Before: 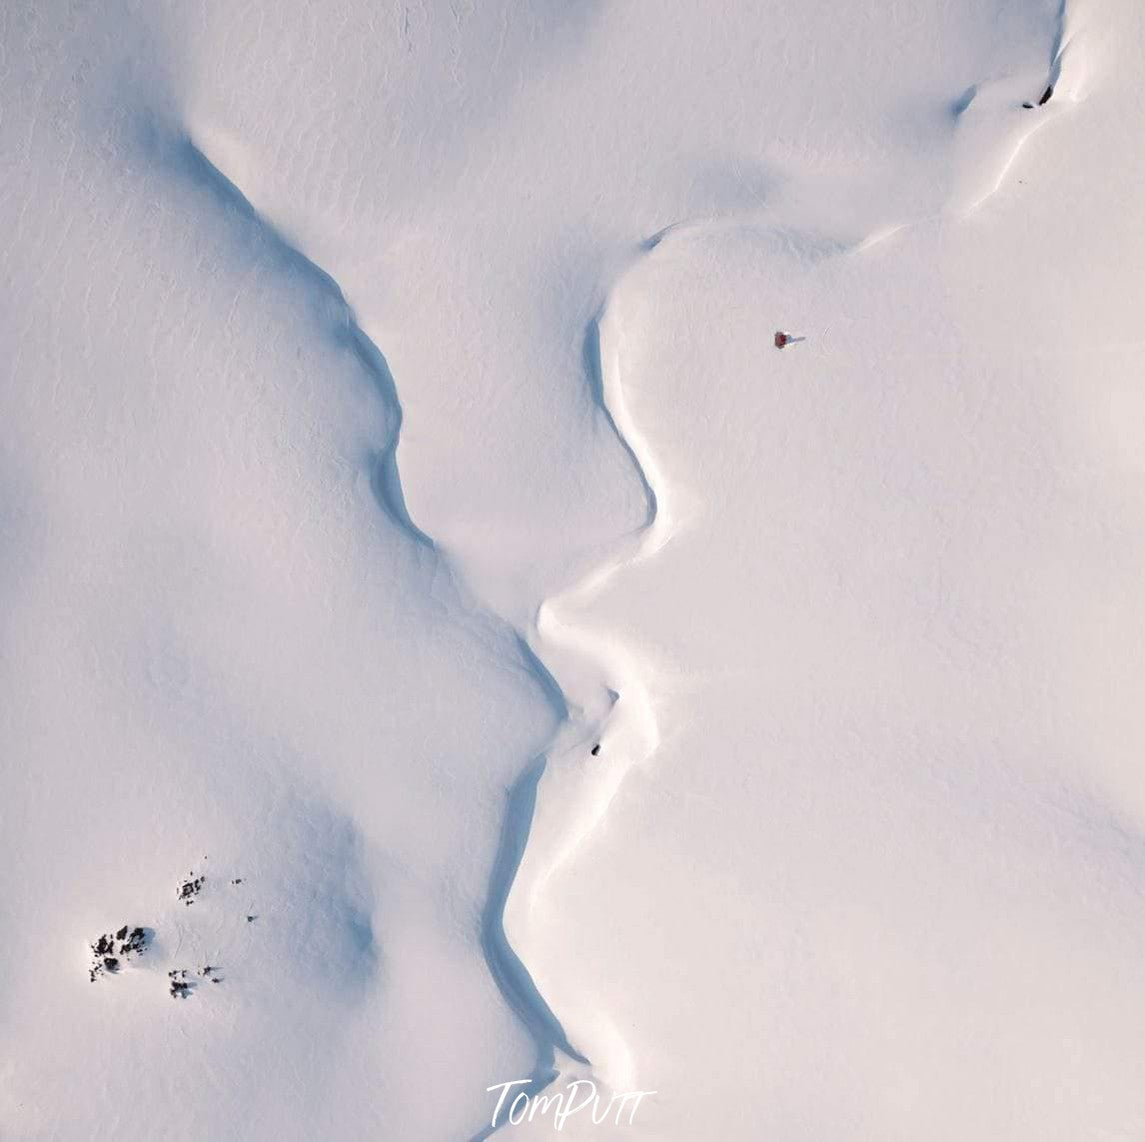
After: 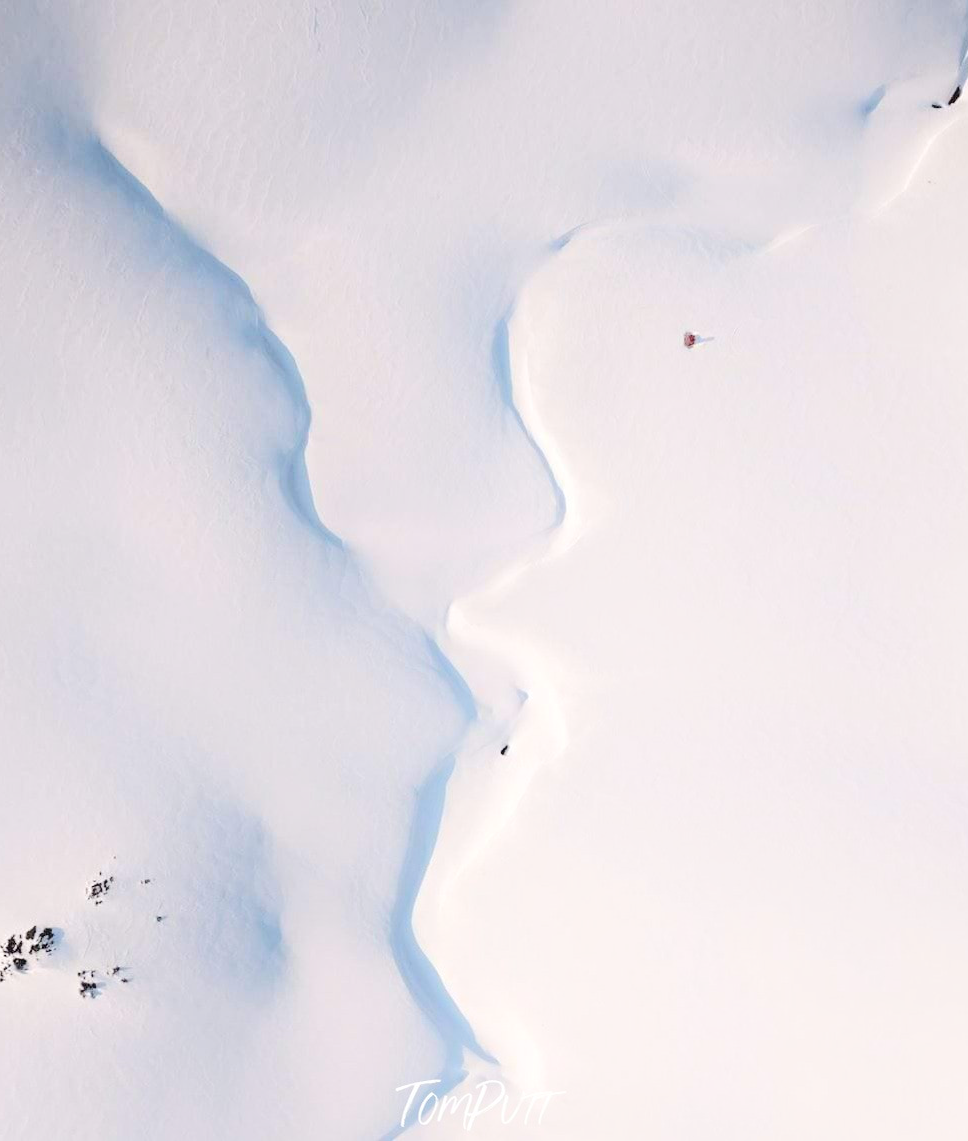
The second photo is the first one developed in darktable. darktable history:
crop: left 7.976%, right 7.451%
shadows and highlights: shadows -39.11, highlights 62.98, soften with gaussian
